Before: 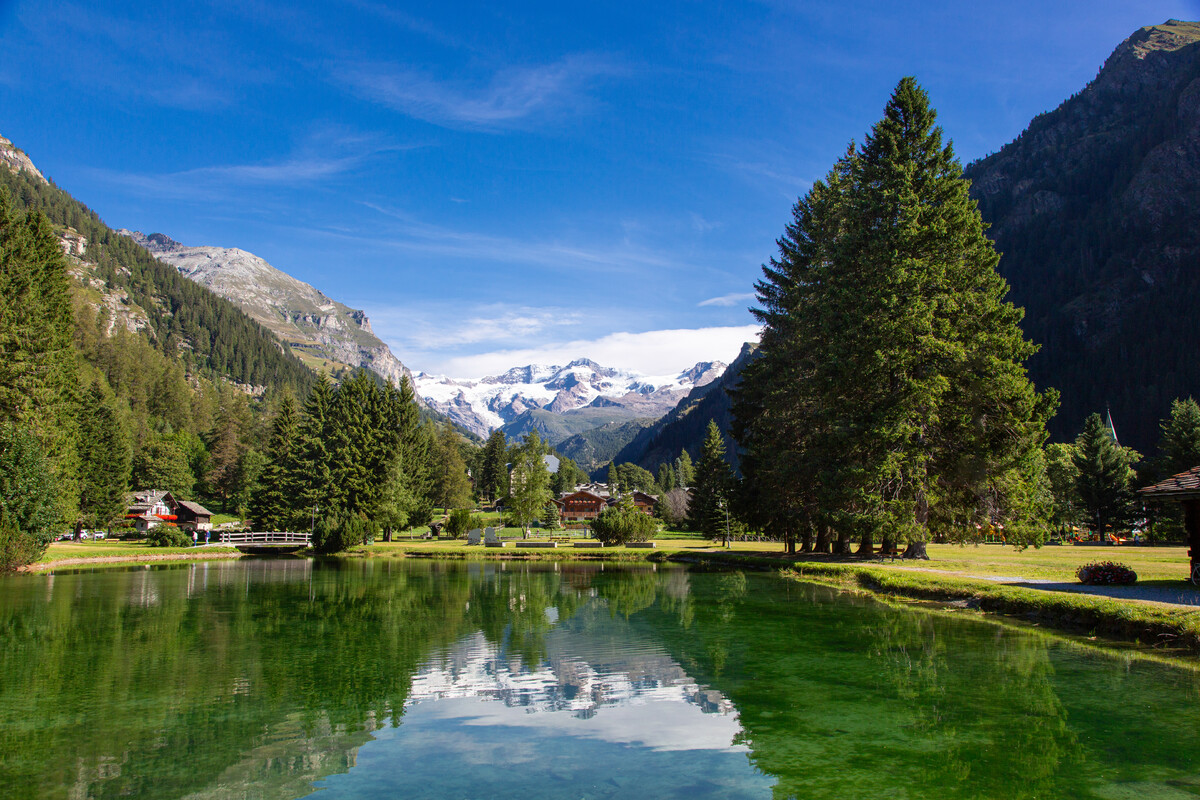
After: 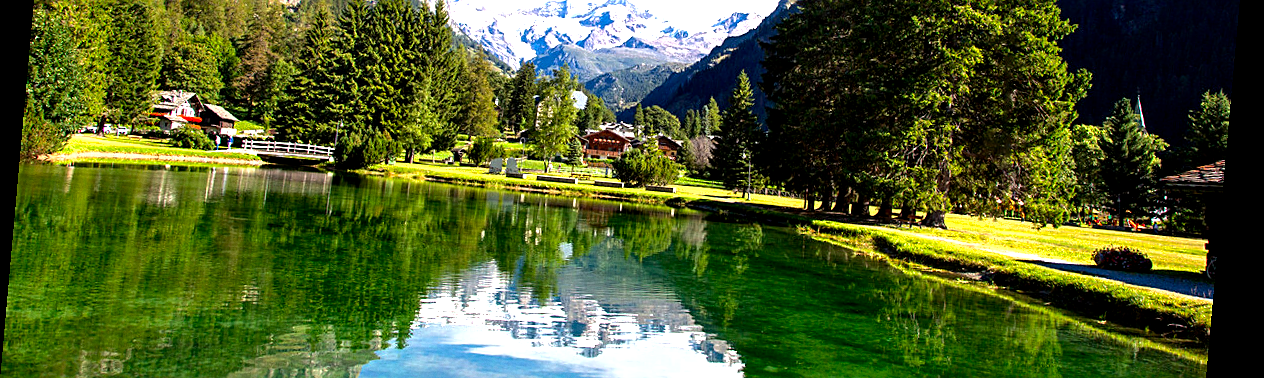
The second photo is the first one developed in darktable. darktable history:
grain: coarseness 0.09 ISO, strength 10%
rotate and perspective: rotation 5.12°, automatic cropping off
sharpen: on, module defaults
crop: top 45.551%, bottom 12.262%
shadows and highlights: shadows -20, white point adjustment -2, highlights -35
local contrast: mode bilateral grid, contrast 15, coarseness 36, detail 105%, midtone range 0.2
exposure: black level correction 0, exposure 0.7 EV, compensate exposure bias true, compensate highlight preservation false
color balance: lift [0.991, 1, 1, 1], gamma [0.996, 1, 1, 1], input saturation 98.52%, contrast 20.34%, output saturation 103.72%
